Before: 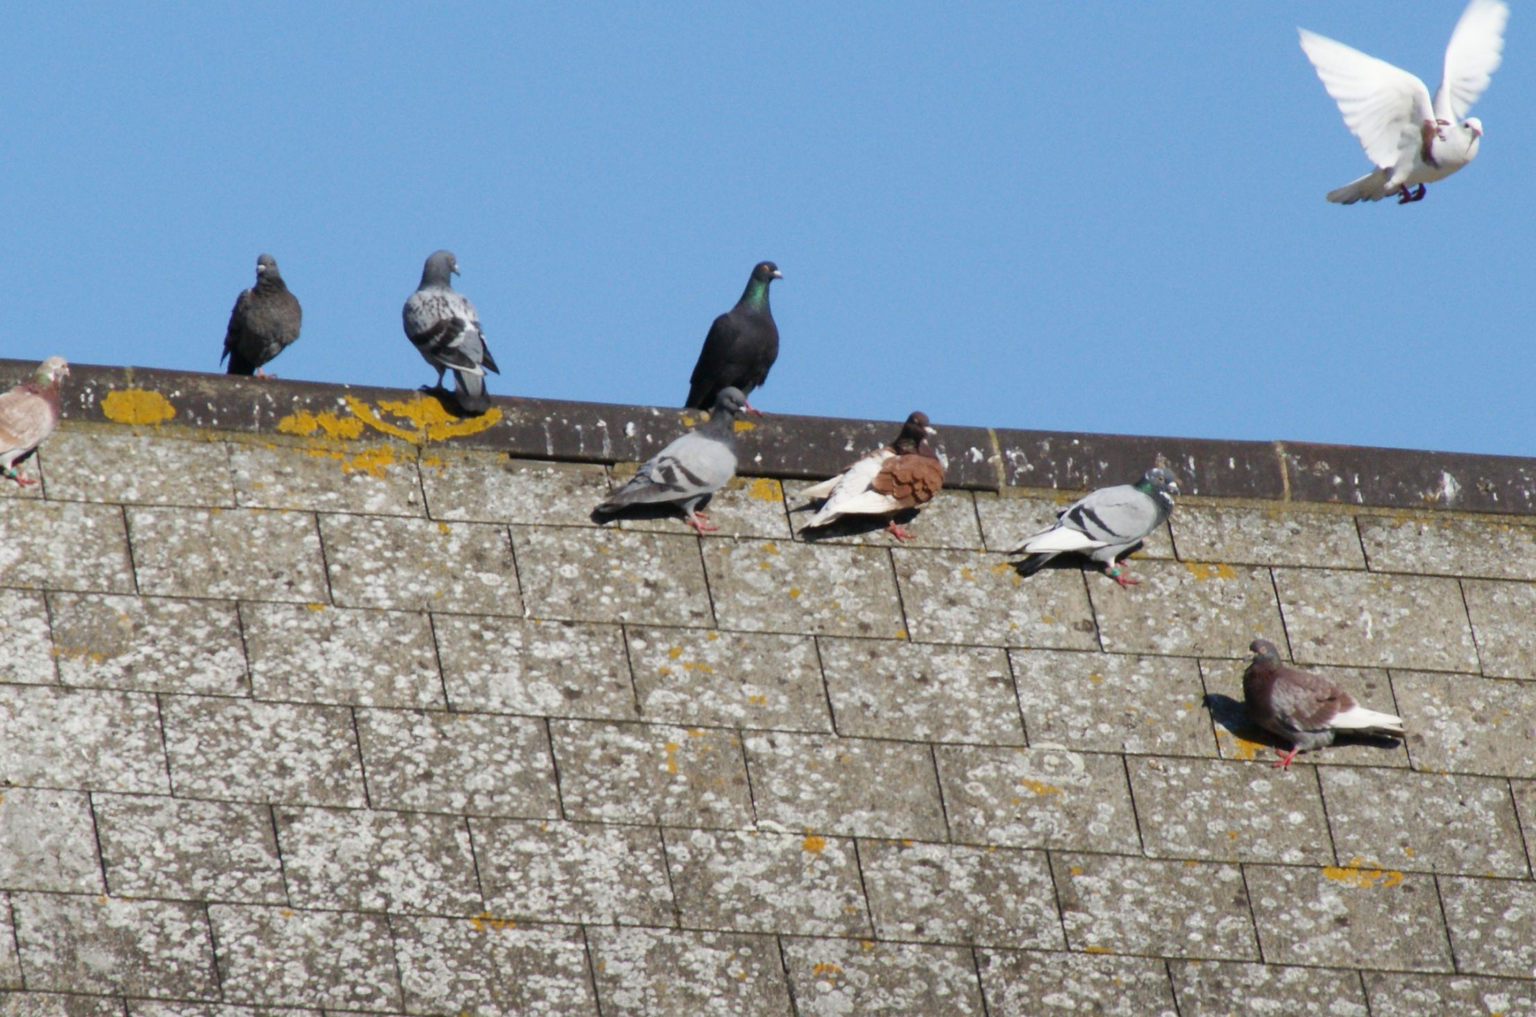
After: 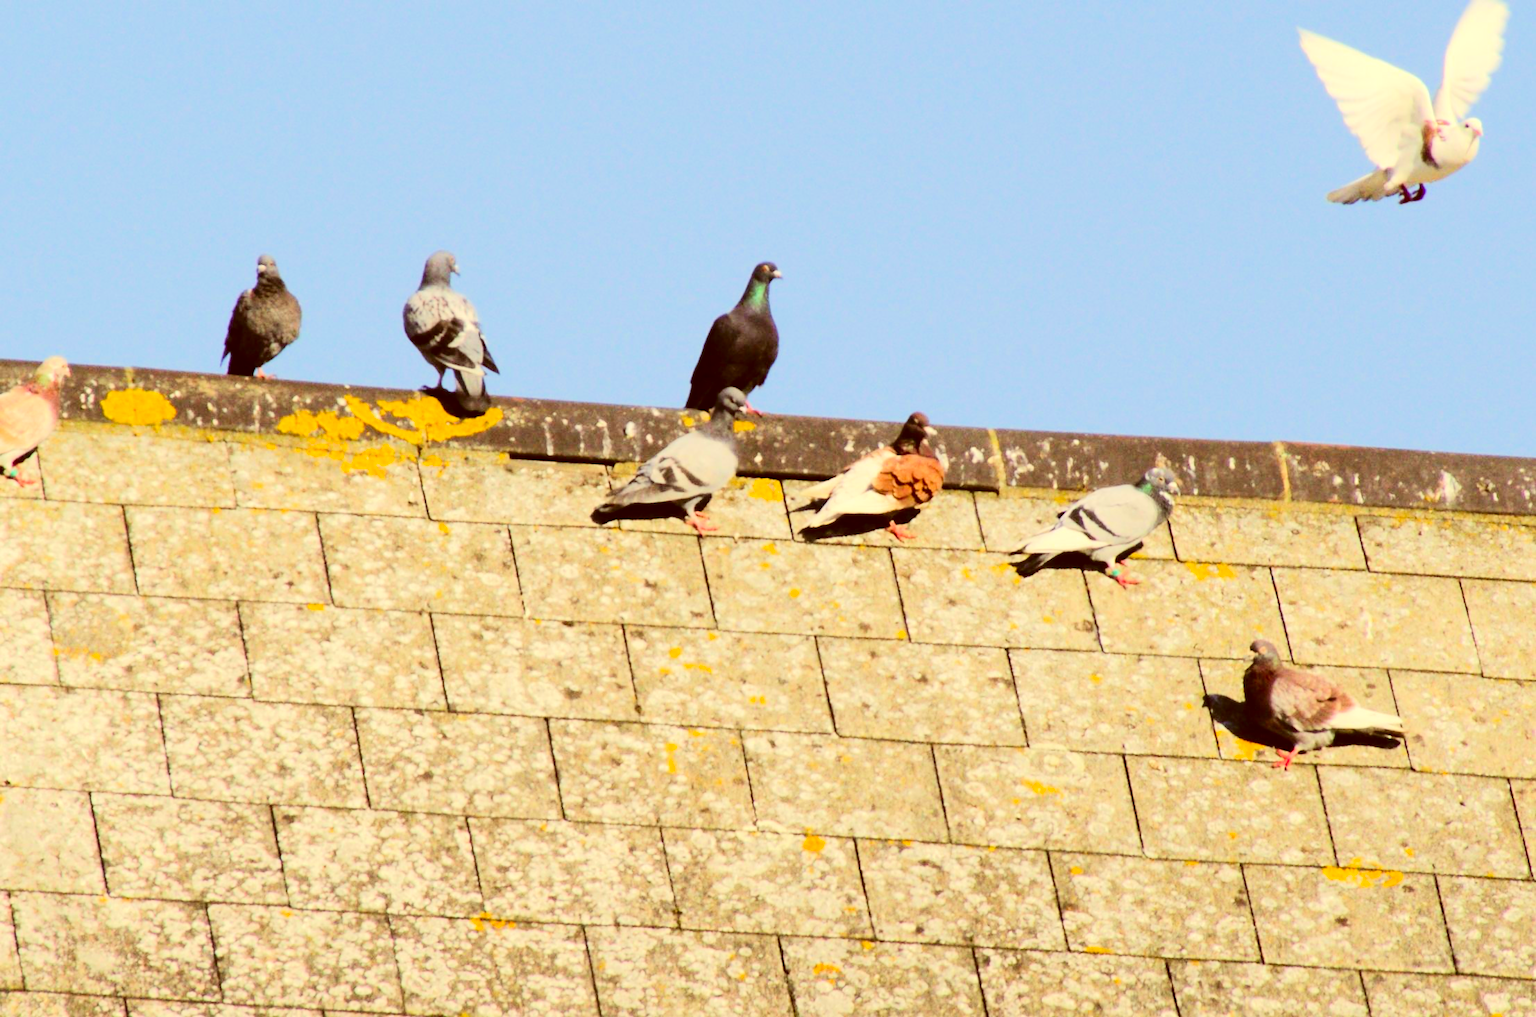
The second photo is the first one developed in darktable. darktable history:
color correction: highlights a* 1.19, highlights b* 24.12, shadows a* 15.68, shadows b* 24.62
tone equalizer: -7 EV 0.152 EV, -6 EV 0.589 EV, -5 EV 1.17 EV, -4 EV 1.34 EV, -3 EV 1.17 EV, -2 EV 0.6 EV, -1 EV 0.149 EV, edges refinement/feathering 500, mask exposure compensation -1.57 EV, preserve details no
contrast brightness saturation: contrast 0.182, saturation 0.296
